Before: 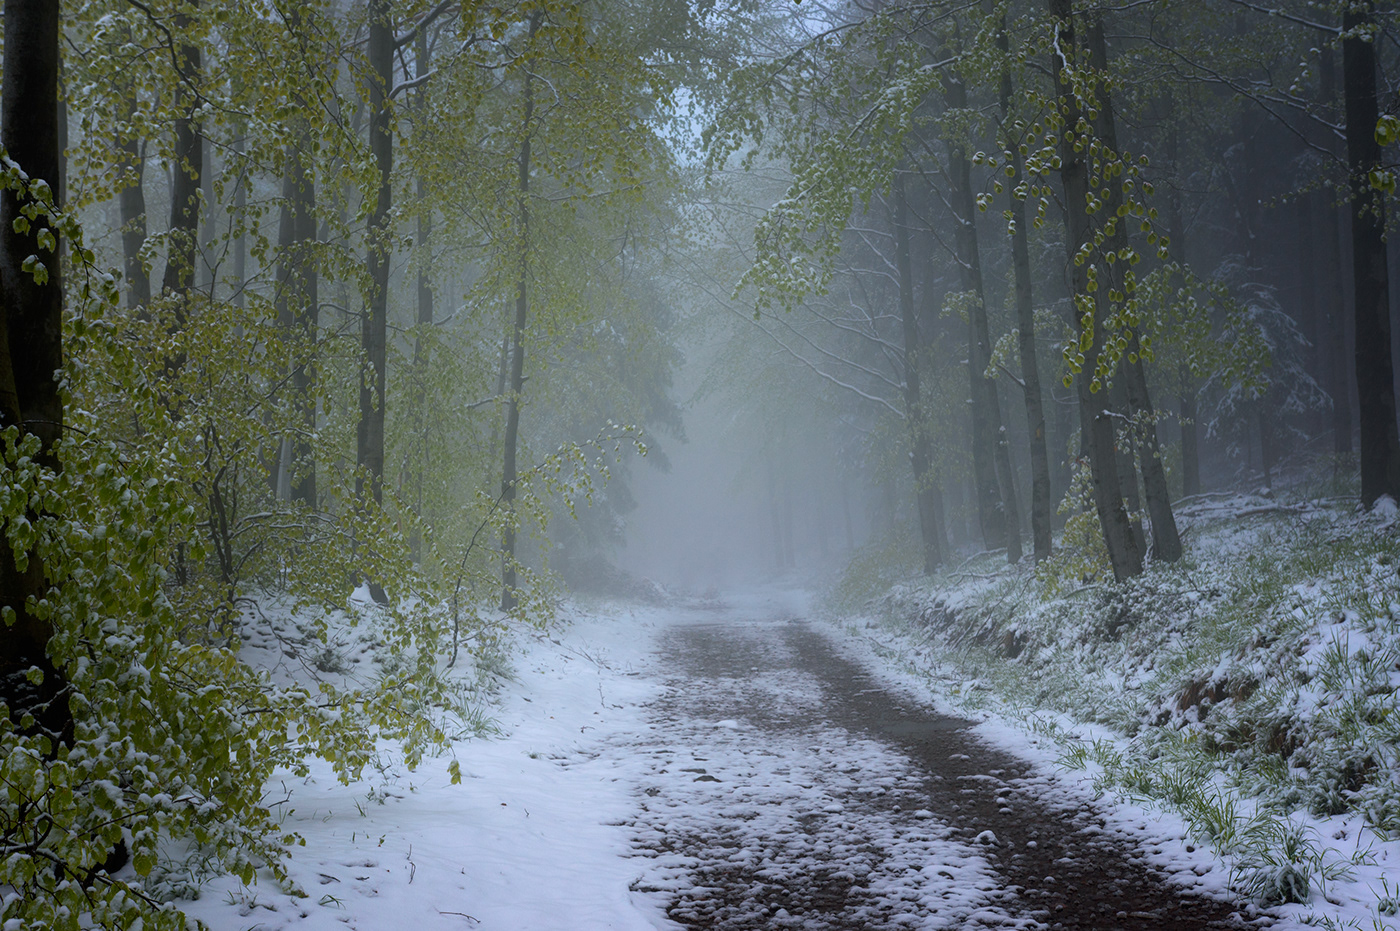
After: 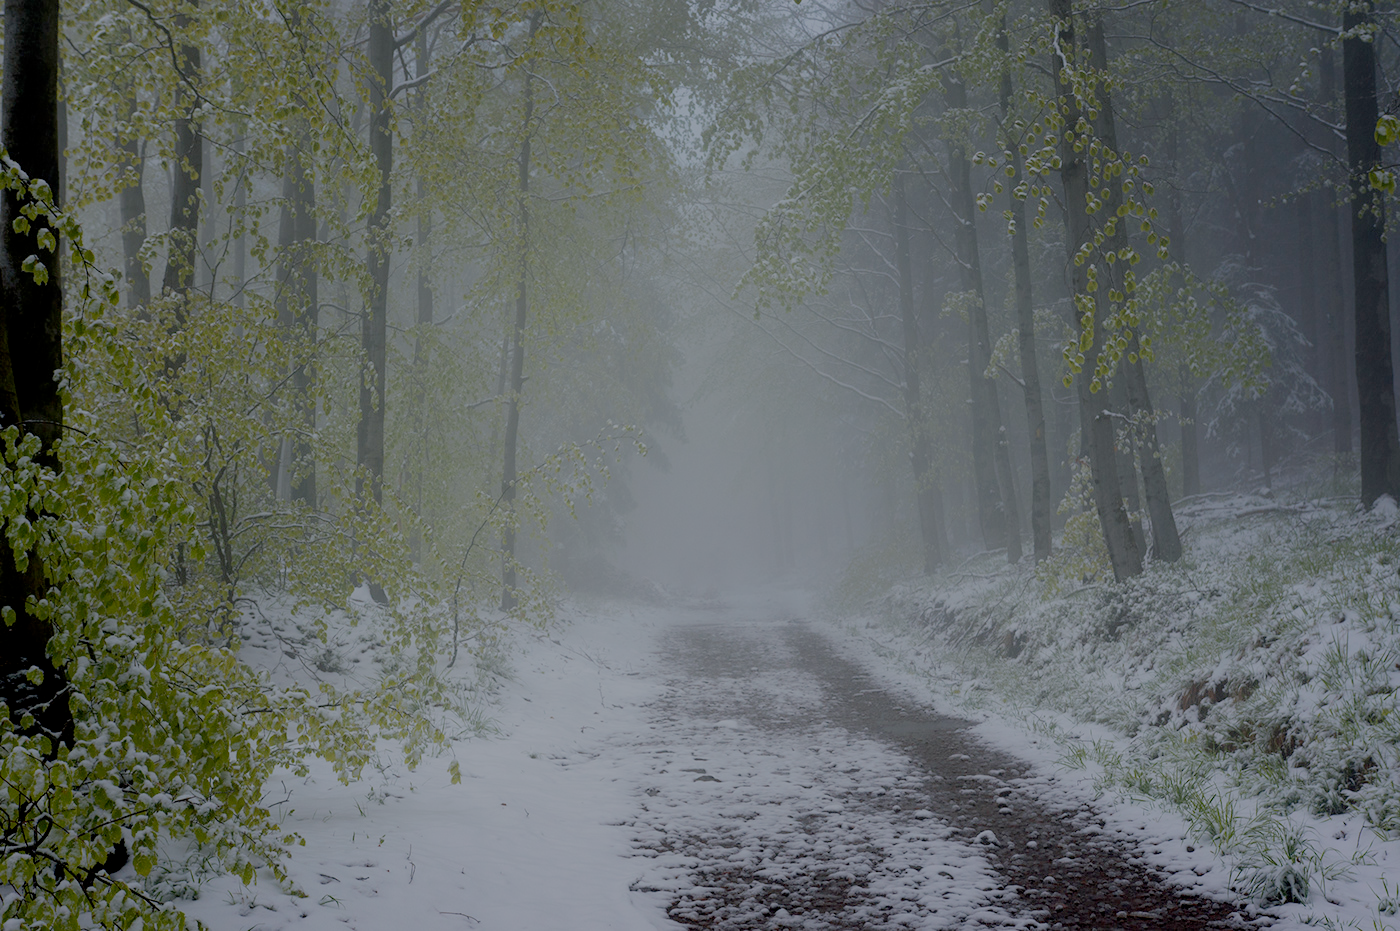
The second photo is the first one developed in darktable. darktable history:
filmic rgb: white relative exposure 8 EV, threshold 3 EV, structure ↔ texture 100%, target black luminance 0%, hardness 2.44, latitude 76.53%, contrast 0.562, shadows ↔ highlights balance 0%, preserve chrominance no, color science v4 (2020), iterations of high-quality reconstruction 10, type of noise poissonian, enable highlight reconstruction true
